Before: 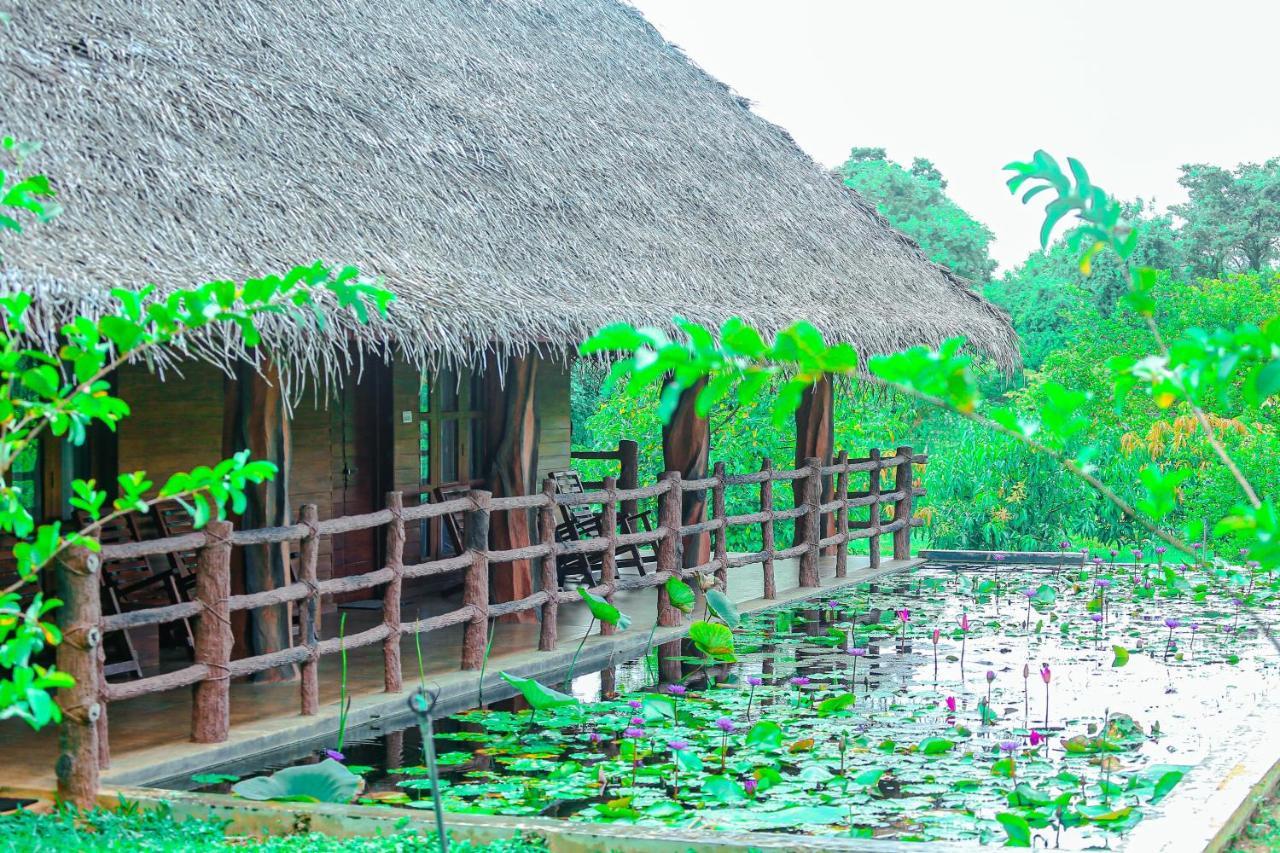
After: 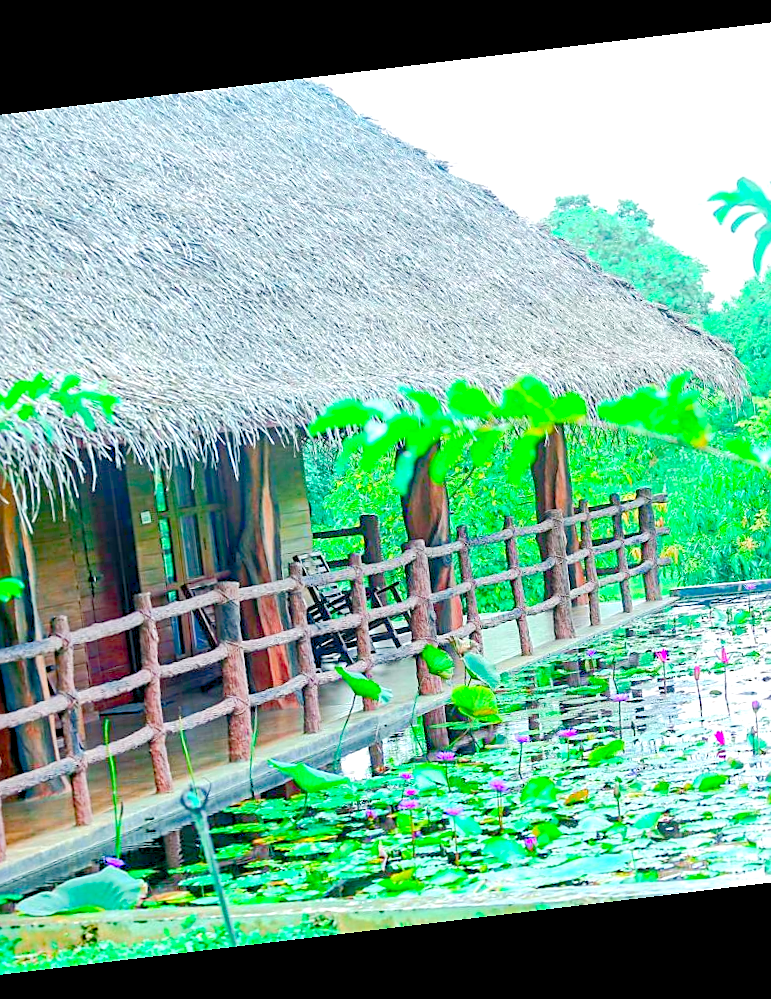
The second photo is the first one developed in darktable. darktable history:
crop and rotate: left 22.516%, right 21.234%
rotate and perspective: rotation -6.83°, automatic cropping off
color balance rgb: global offset › luminance -0.51%, perceptual saturation grading › global saturation 27.53%, perceptual saturation grading › highlights -25%, perceptual saturation grading › shadows 25%, perceptual brilliance grading › highlights 6.62%, perceptual brilliance grading › mid-tones 17.07%, perceptual brilliance grading › shadows -5.23%
sharpen: on, module defaults
levels: levels [0, 0.397, 0.955]
